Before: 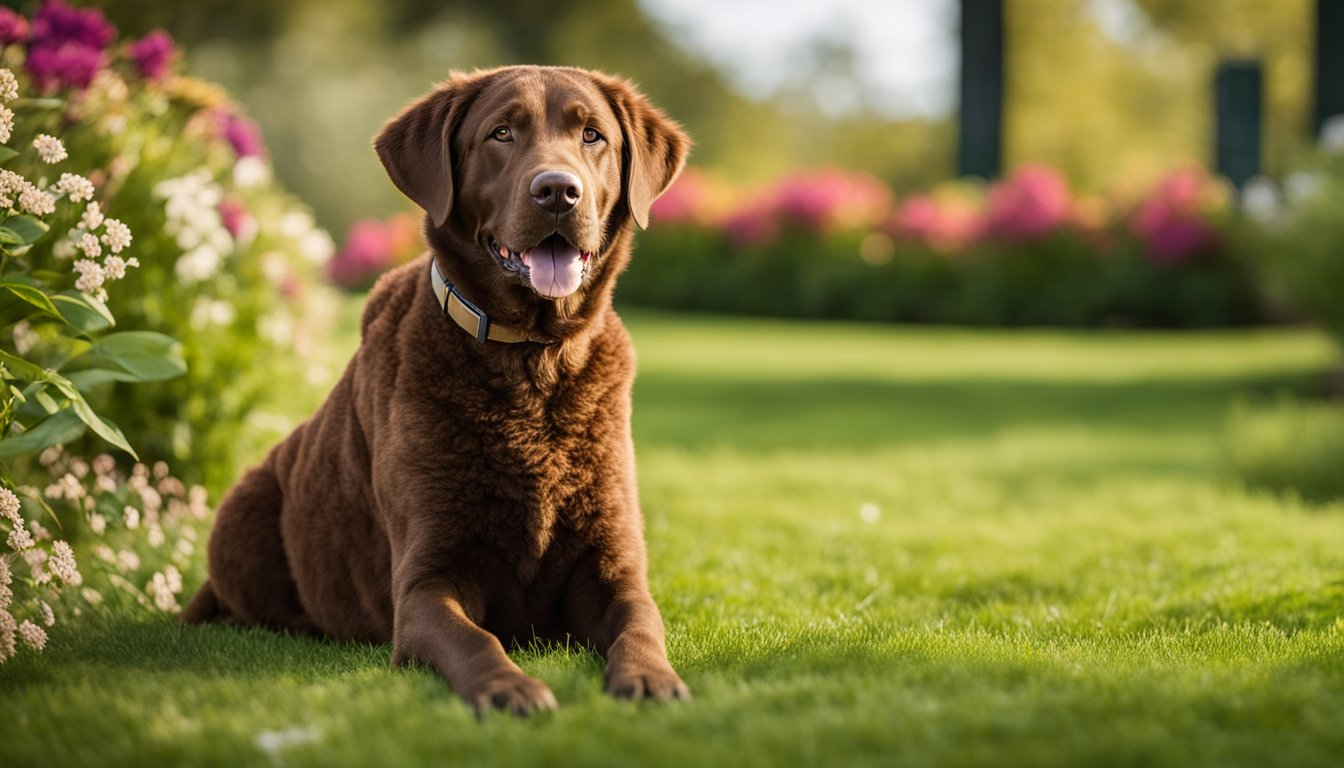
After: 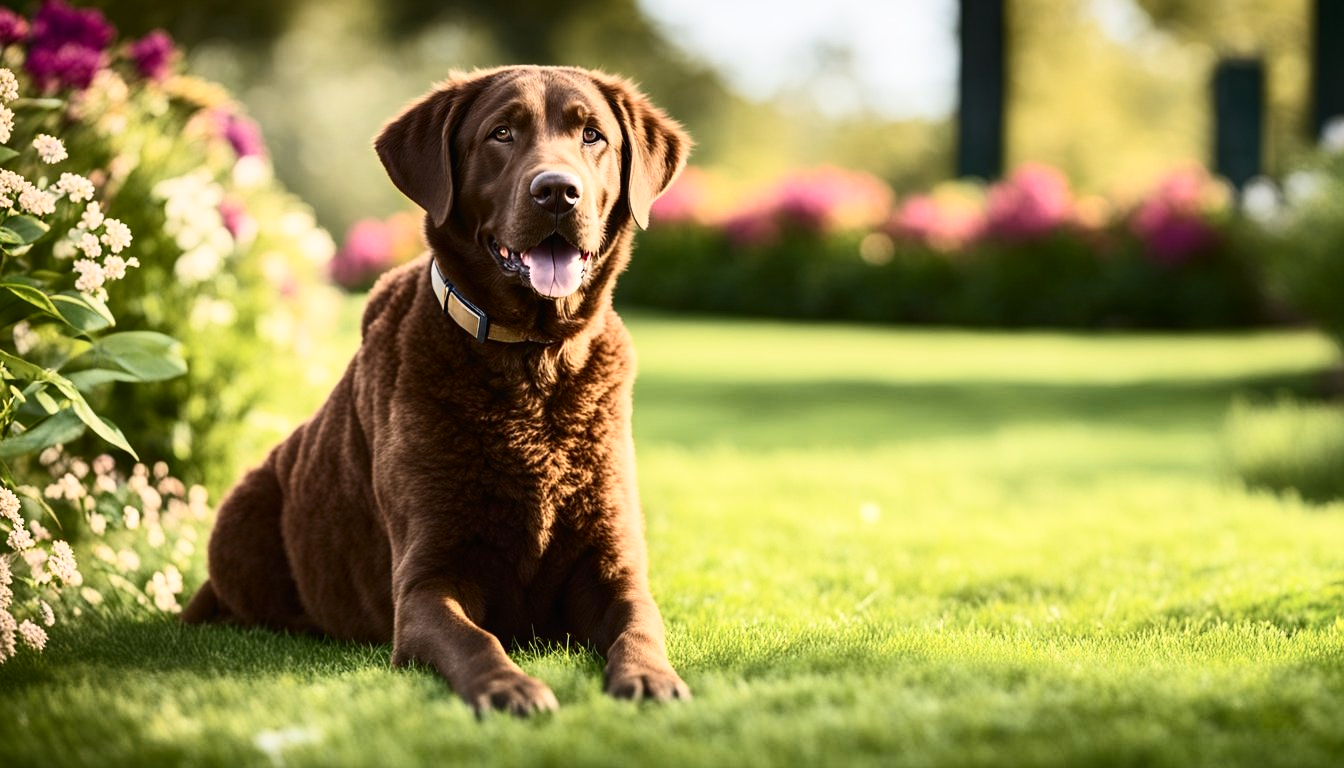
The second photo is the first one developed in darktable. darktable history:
contrast equalizer: y [[0.5, 0.5, 0.468, 0.5, 0.5, 0.5], [0.5 ×6], [0.5 ×6], [0 ×6], [0 ×6]]
exposure: exposure 0.515 EV, compensate highlight preservation false
graduated density: on, module defaults
contrast brightness saturation: contrast 0.39, brightness 0.1
